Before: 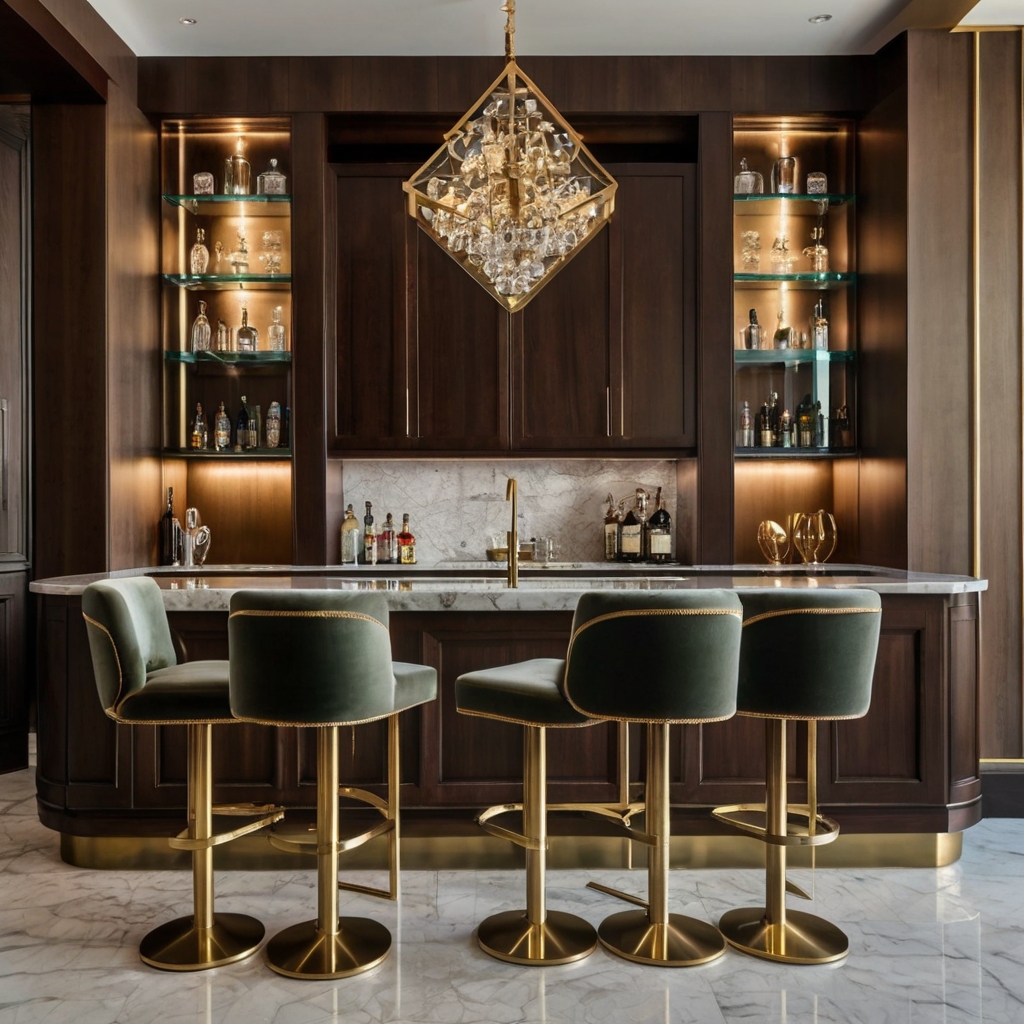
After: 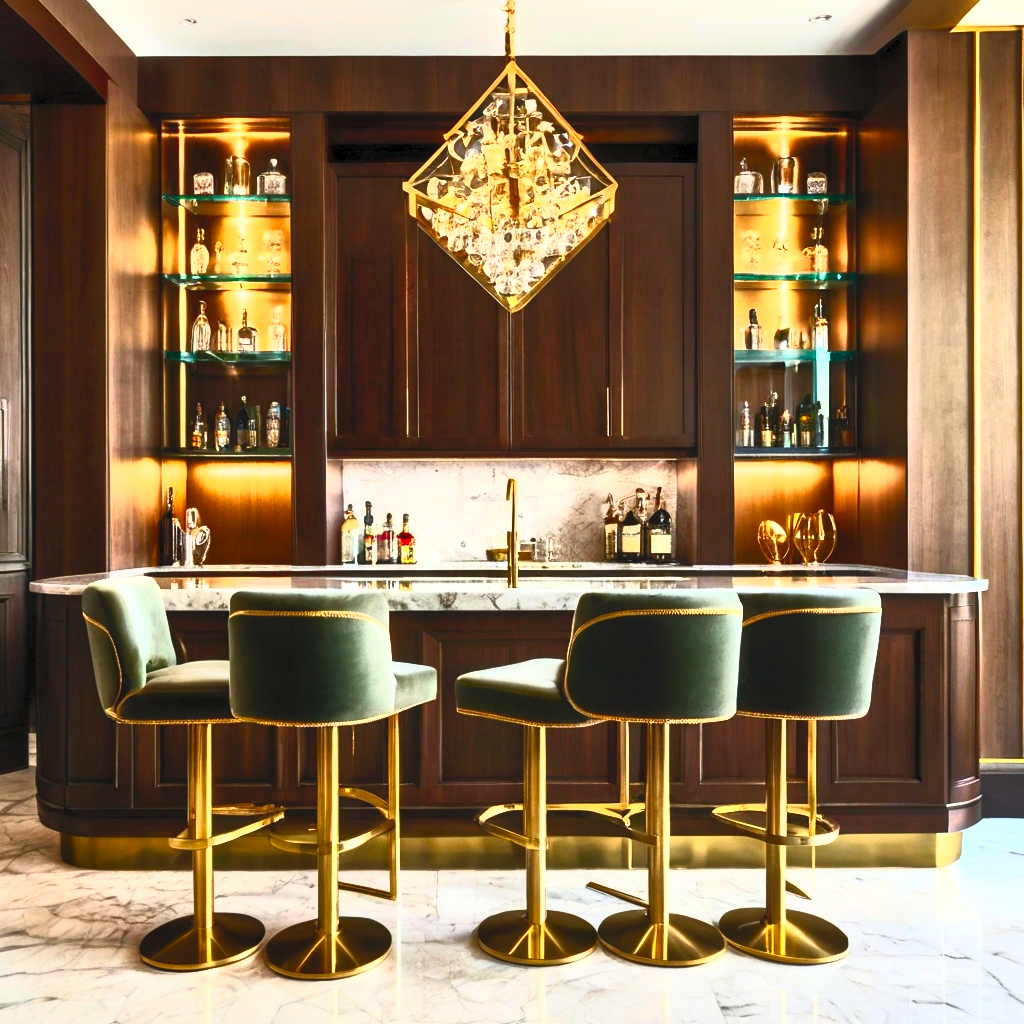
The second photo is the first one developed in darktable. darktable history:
local contrast: mode bilateral grid, contrast 20, coarseness 50, detail 120%, midtone range 0.2
contrast brightness saturation: contrast 0.986, brightness 0.98, saturation 0.983
